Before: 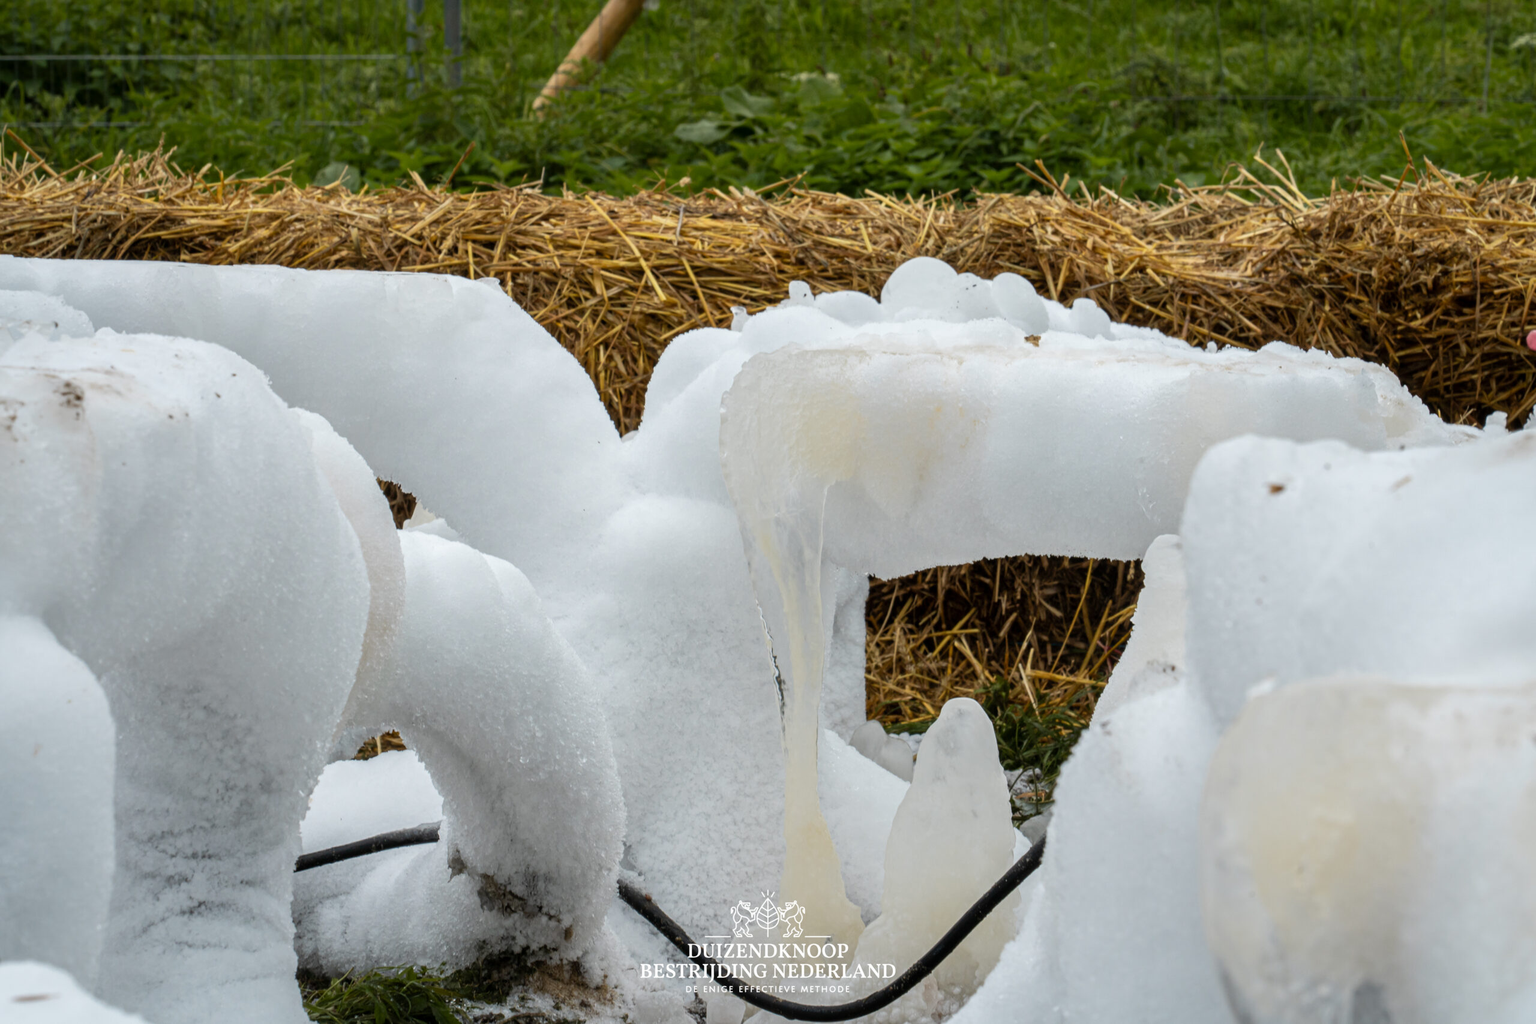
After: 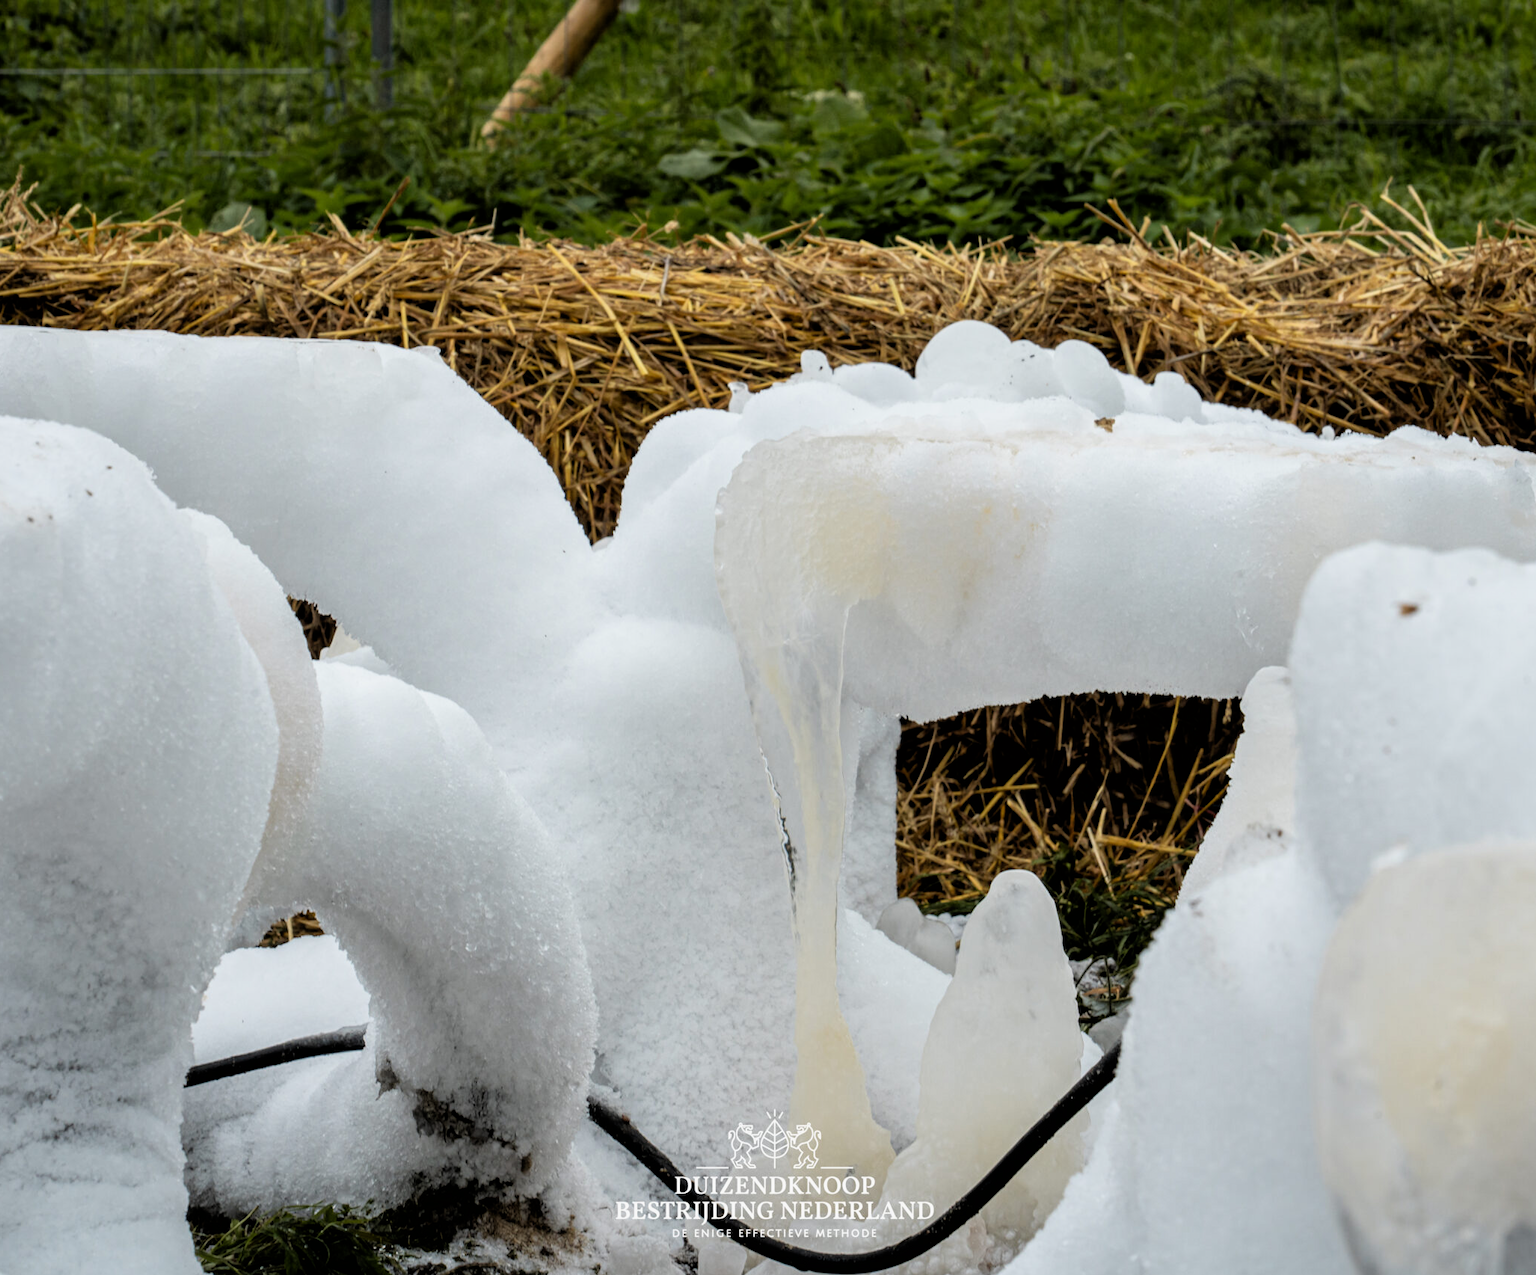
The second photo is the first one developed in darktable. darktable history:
filmic rgb: black relative exposure -4.91 EV, white relative exposure 2.84 EV, hardness 3.69
crop and rotate: left 9.531%, right 10.199%
